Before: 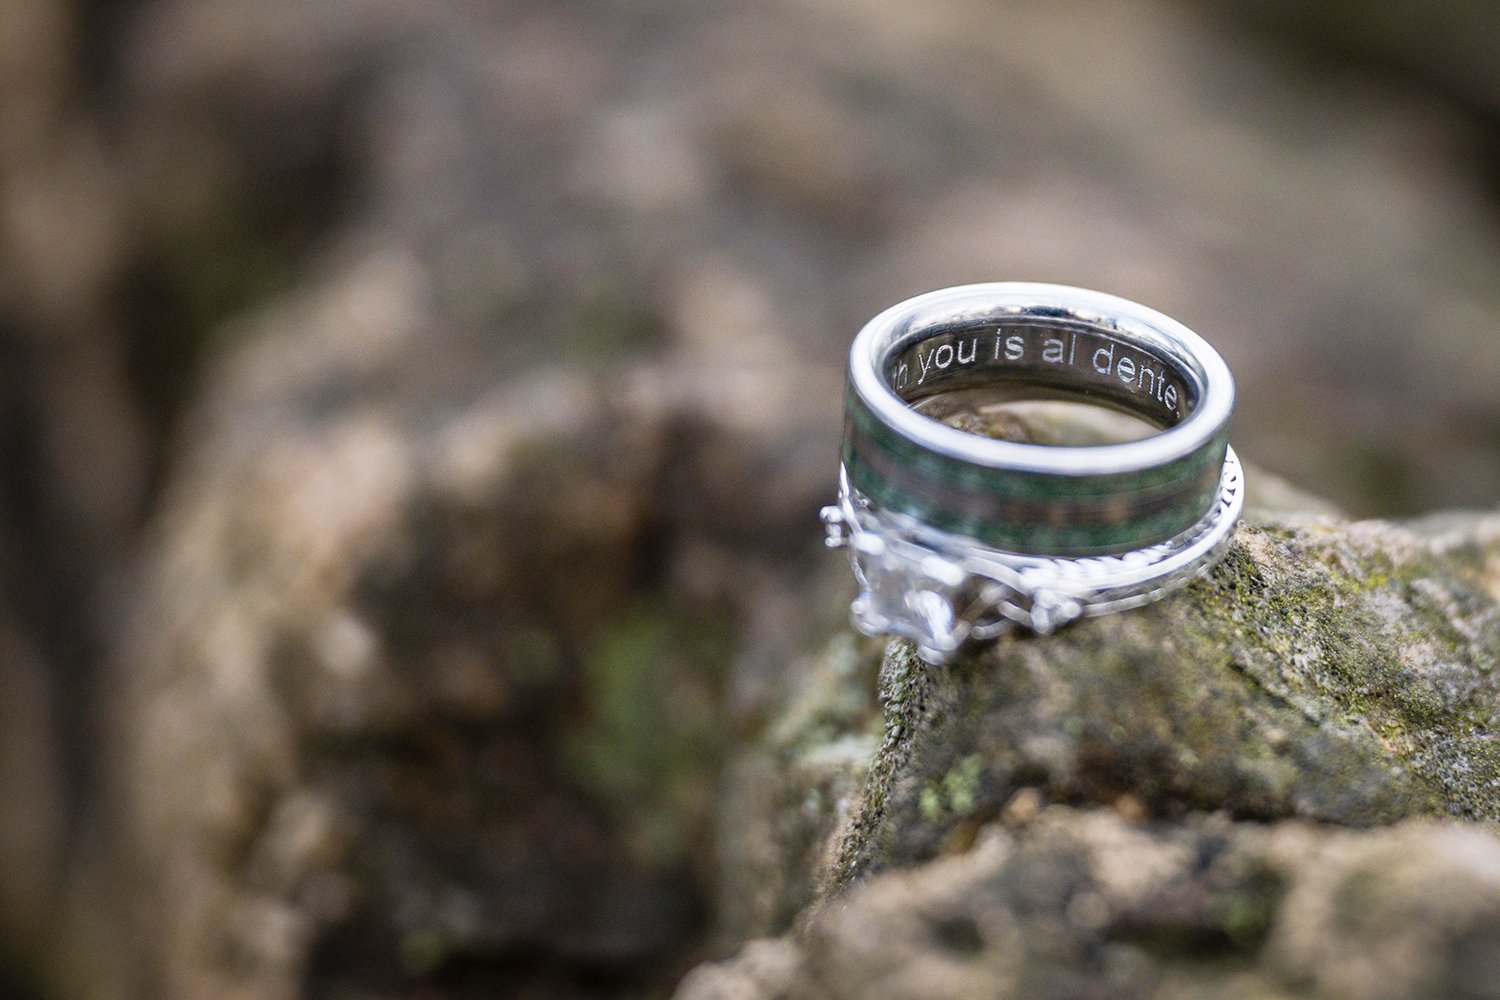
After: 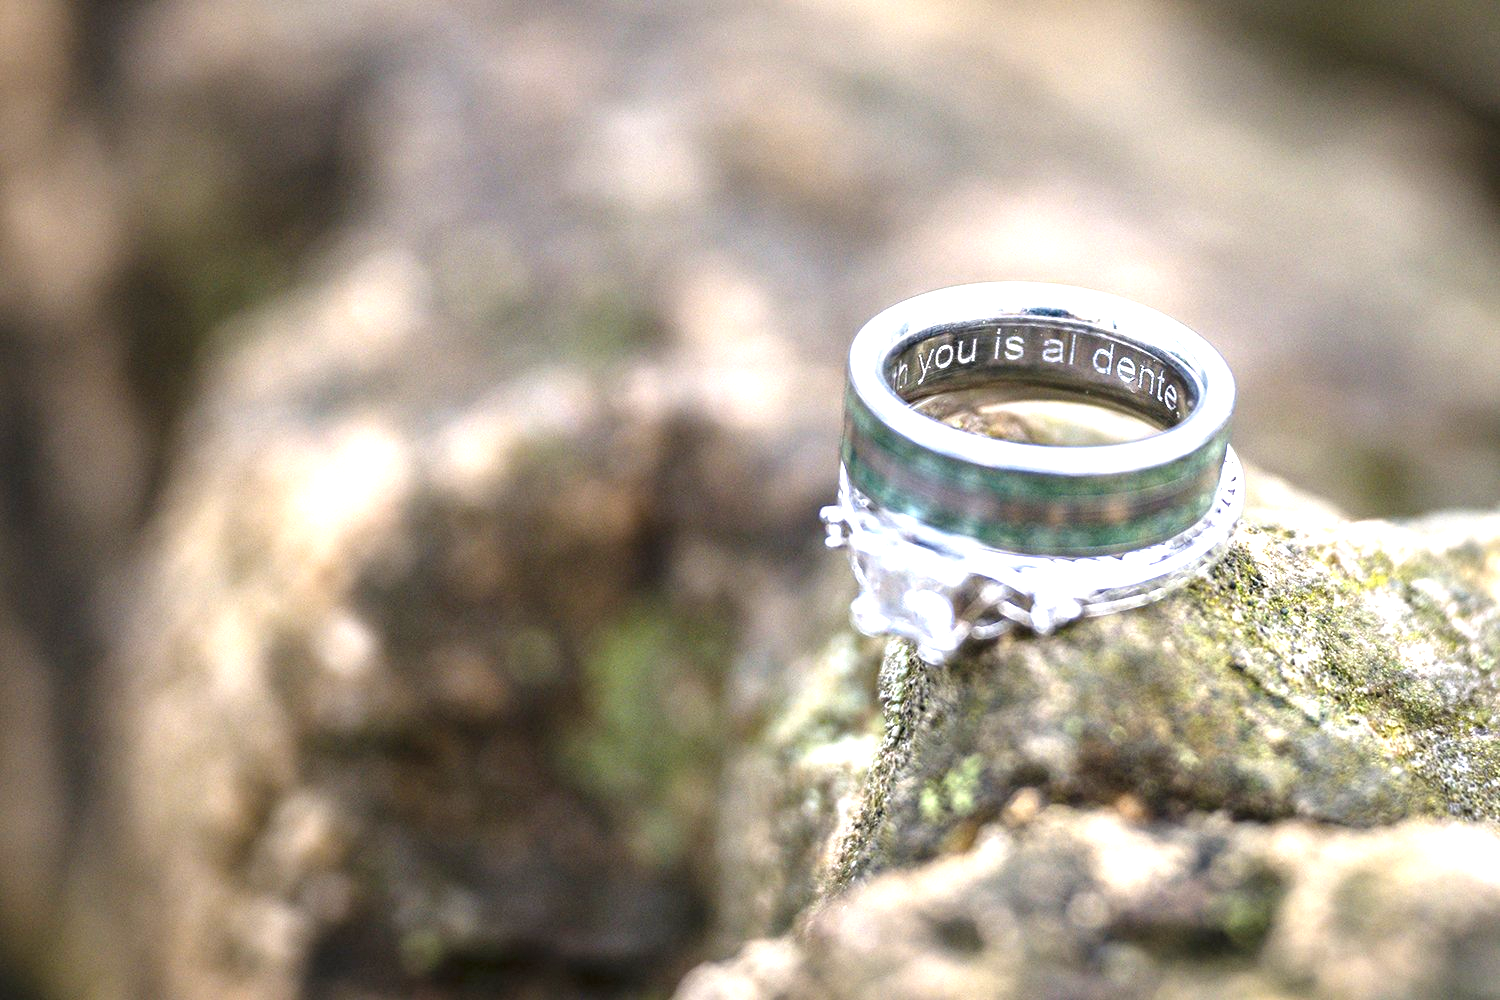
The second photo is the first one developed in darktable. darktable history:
exposure: black level correction 0, exposure 1.442 EV, compensate exposure bias true, compensate highlight preservation false
